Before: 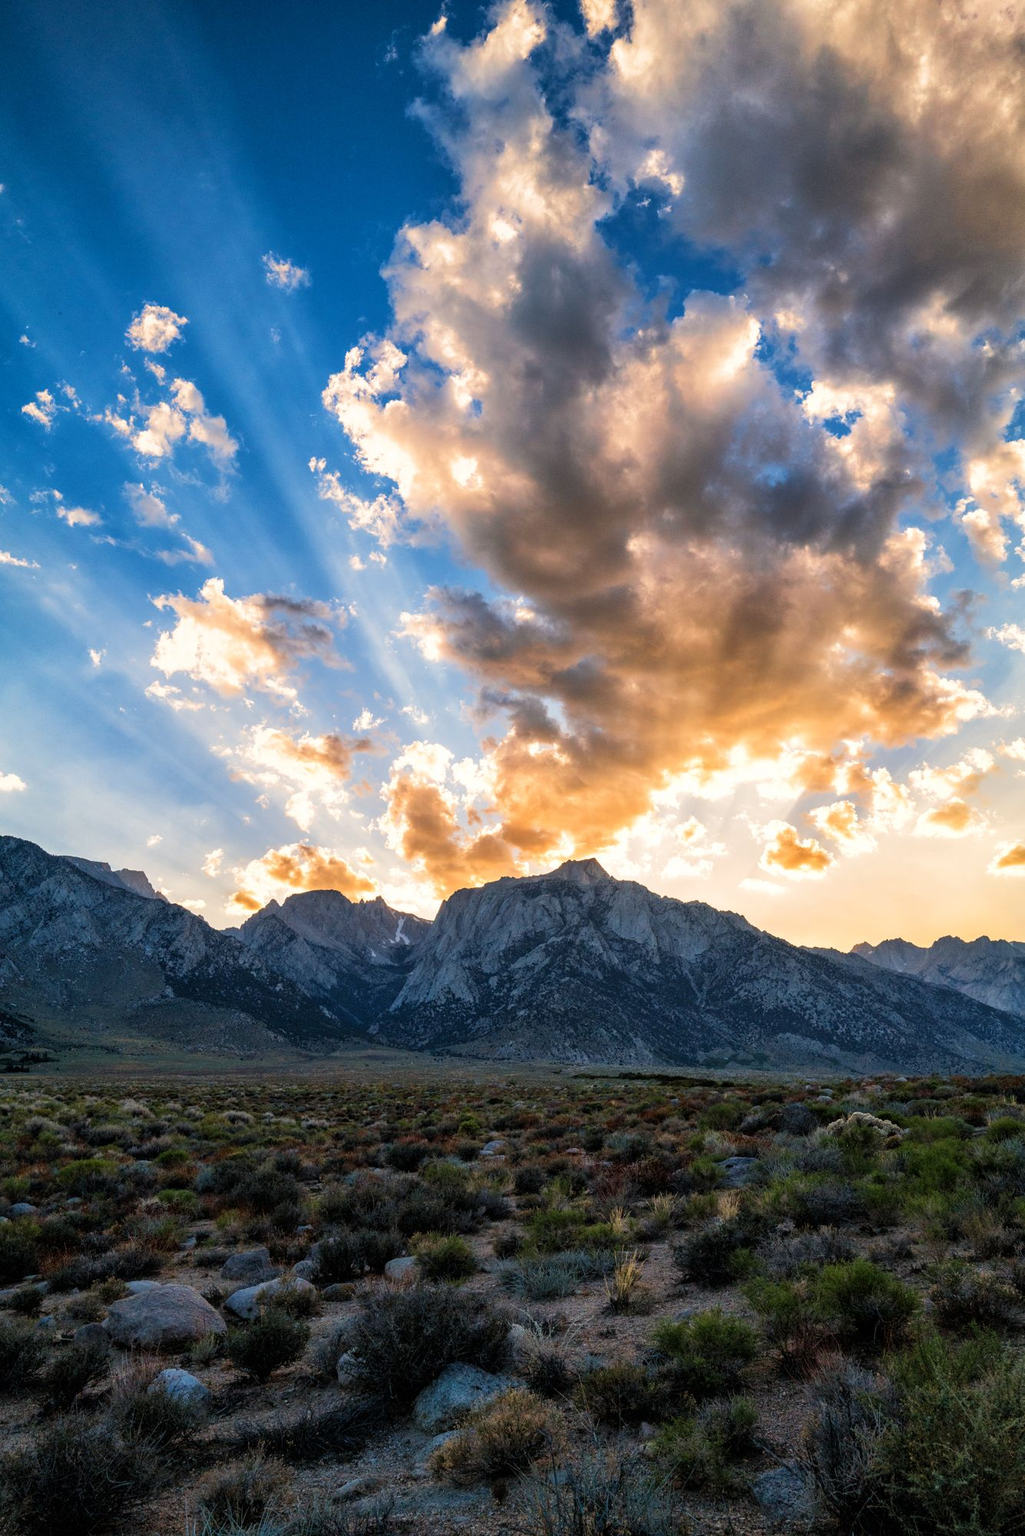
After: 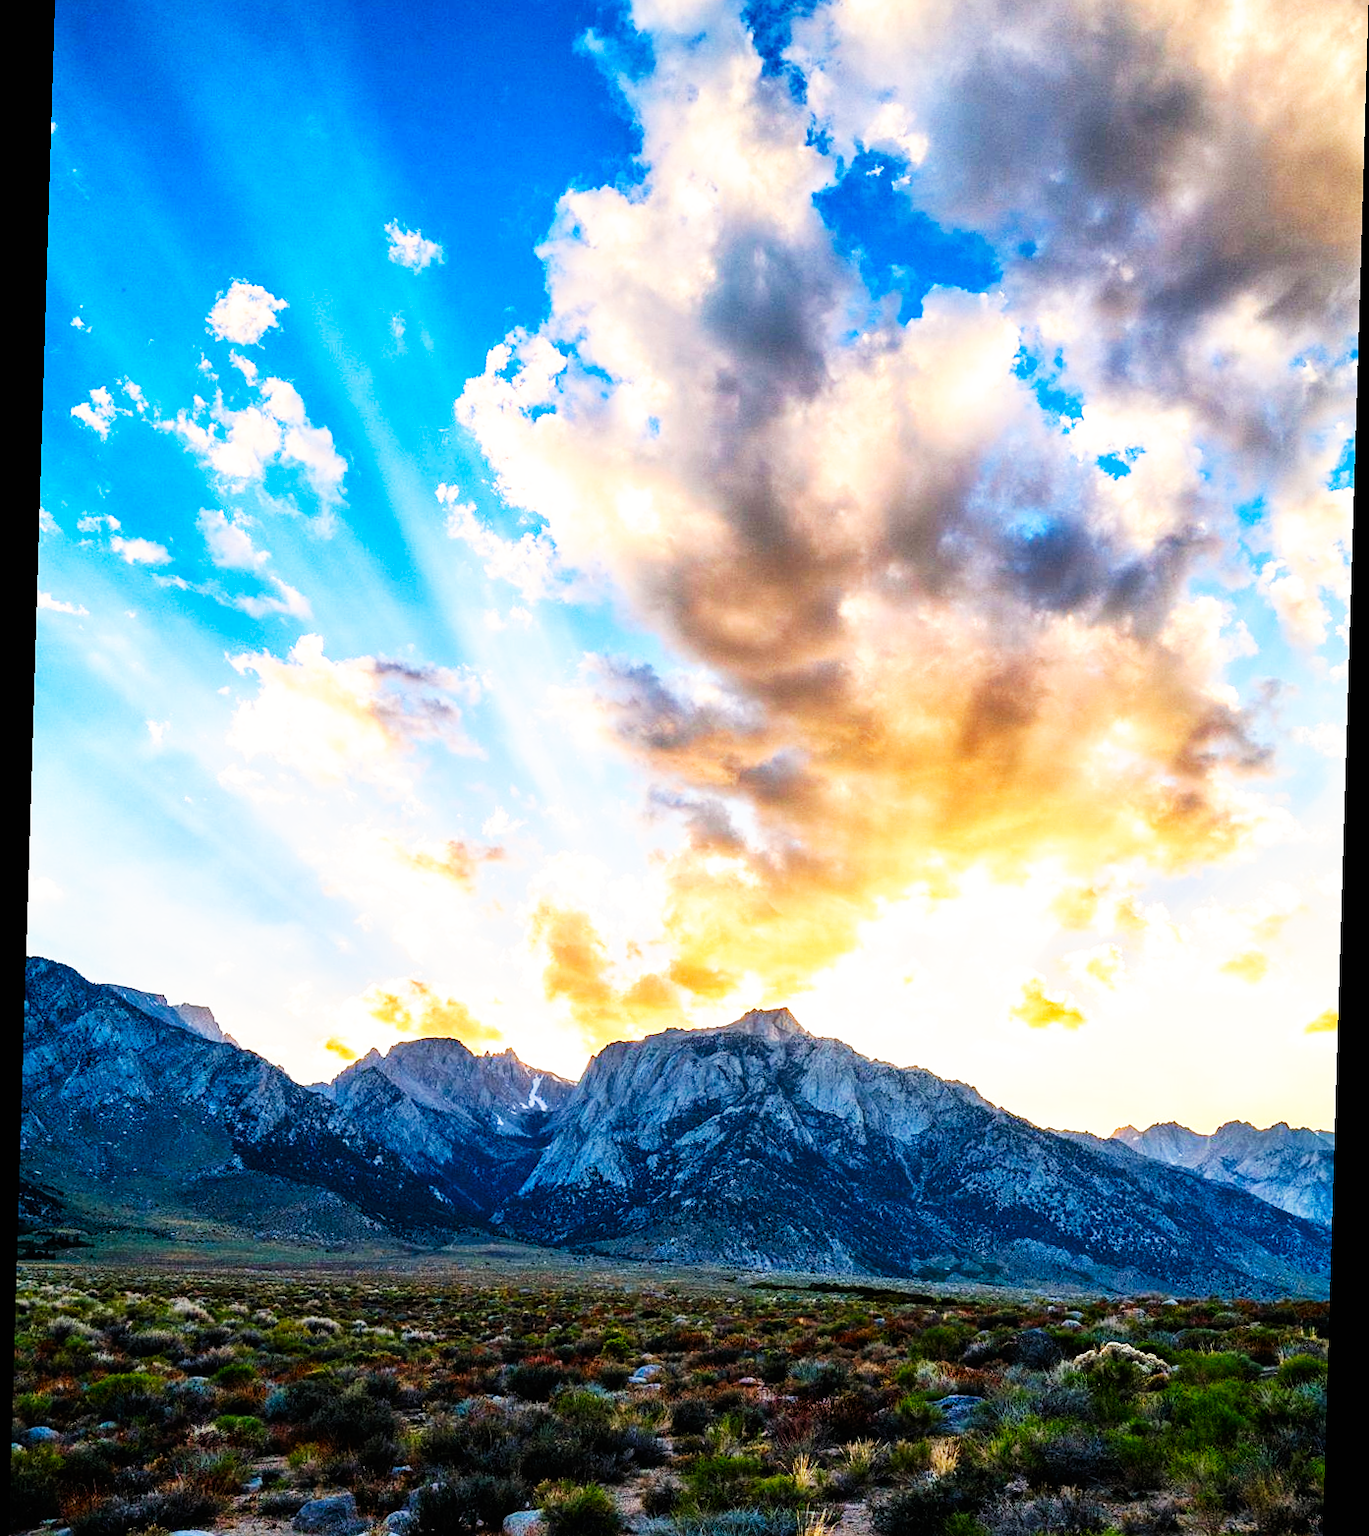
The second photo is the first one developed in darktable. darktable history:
rotate and perspective: rotation 1.72°, automatic cropping off
crop: top 5.667%, bottom 17.637%
sharpen: radius 1.272, amount 0.305, threshold 0
base curve: curves: ch0 [(0, 0) (0.007, 0.004) (0.027, 0.03) (0.046, 0.07) (0.207, 0.54) (0.442, 0.872) (0.673, 0.972) (1, 1)], preserve colors none
contrast brightness saturation: contrast 0.09, saturation 0.28
